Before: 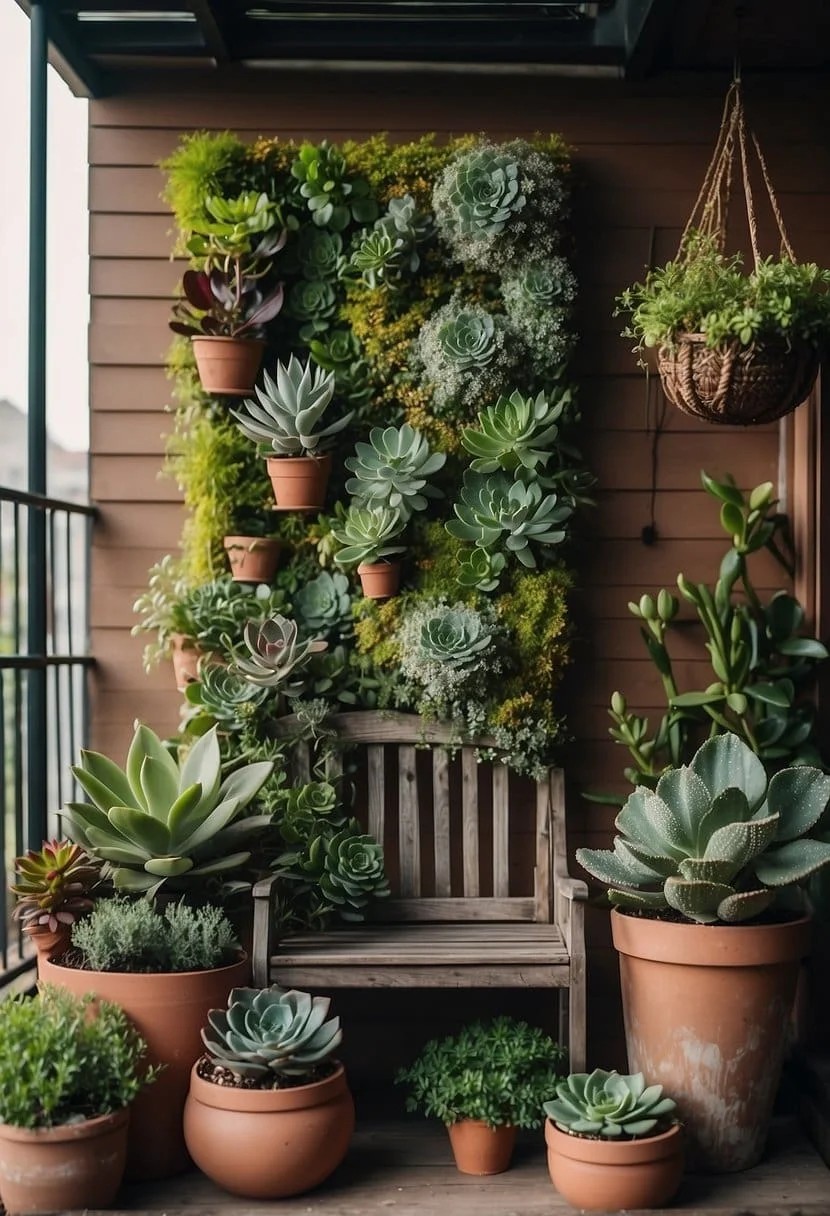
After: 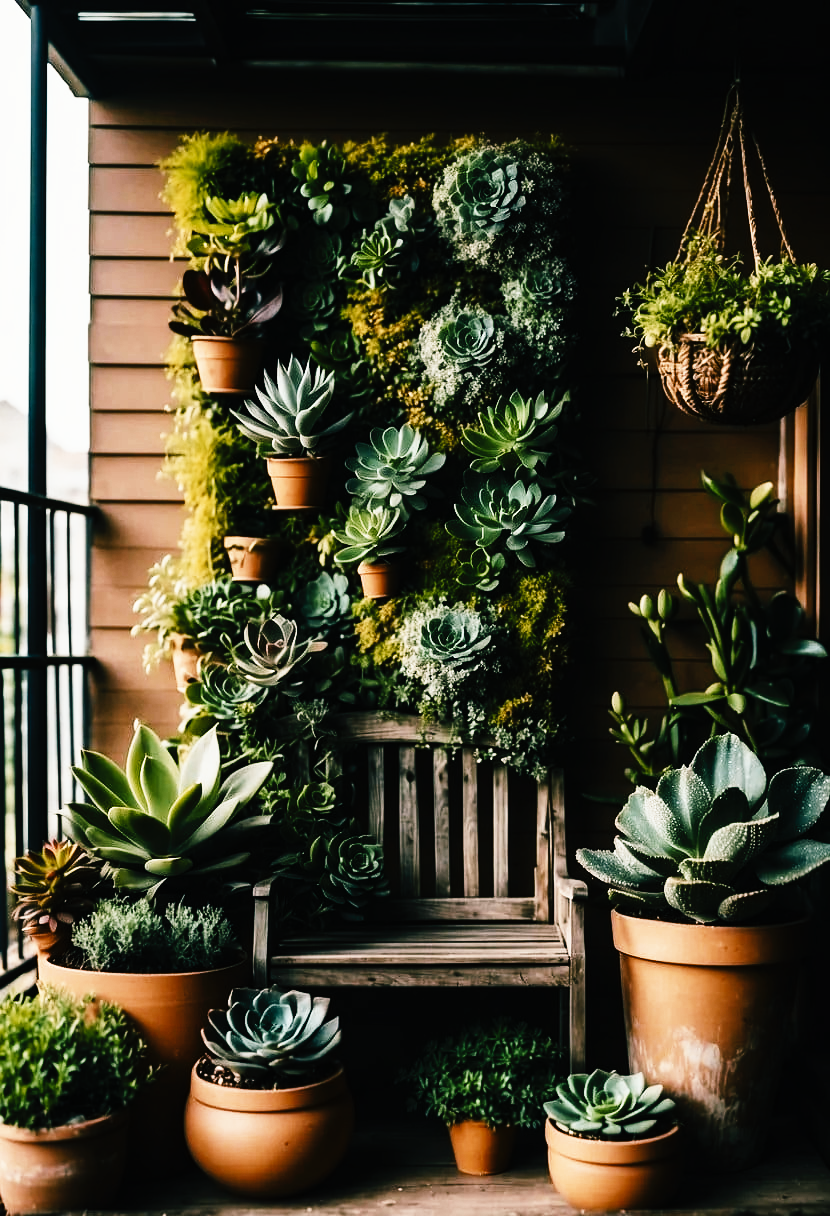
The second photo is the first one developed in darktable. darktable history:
tone curve: curves: ch0 [(0, 0) (0.003, 0.005) (0.011, 0.008) (0.025, 0.01) (0.044, 0.014) (0.069, 0.017) (0.1, 0.022) (0.136, 0.028) (0.177, 0.037) (0.224, 0.049) (0.277, 0.091) (0.335, 0.168) (0.399, 0.292) (0.468, 0.463) (0.543, 0.637) (0.623, 0.792) (0.709, 0.903) (0.801, 0.963) (0.898, 0.985) (1, 1)], preserve colors none
color look up table: target L [96.06, 79.28, 67.47, 59.33, 65.56, 61.04, 73.9, 74.58, 49.62, 58.99, 61.11, 56.94, 50.2, 44.75, 37.94, 31.1, 200, 76.24, 67.16, 69.74, 45.55, 50.25, 40.28, 52.88, 46.58, 42.79, 40.7, 33.58, 15.87, 0.548, 85.22, 64.81, 62.71, 44.18, 54.49, 48.85, 52.73, 37.89, 39.92, 40.18, 25.1, 27.11, 31.85, 84.58, 56.02, 71.21, 51.13, 40.59, 26.32], target a [-4.16, 0.072, 3.75, -23.73, -1.955, -21.71, -4.033, 0.002, -22.33, -15.93, -1.11, -19.61, -15.7, -10.45, -14.8, -11.96, 0, 4.46, 7.268, 12.94, 30.13, 20.89, 26.52, 9.484, 9.447, 27.4, 18.12, 19.05, -0.578, 0, 3.357, 19.71, 14.19, 32.64, -7.616, 30.46, 5.536, 26.69, 0.14, -0.772, 27.5, 29.24, -1.265, -16.3, -14.24, -10.45, -9.767, -4.867, -10.57], target b [13.9, 25.49, 41.18, 0.844, 39.15, -11.2, 21.01, 7.497, 22.74, 24.51, 34.45, 5.918, -1.675, -4.911, 8.494, 20.26, 0, 18.83, 37.84, 4.244, -2.777, 26.87, 26.42, 11.63, 24.63, 1.406, 26.22, 41.23, 3.62, 0, -0.089, -16.38, -13.06, -18.68, -22.65, -15.1, -3.317, -8.027, -17.66, -16.51, -22.73, -28.07, -13.73, -13.2, -13.94, -18.2, -15.04, -10.25, -5.422], num patches 49
